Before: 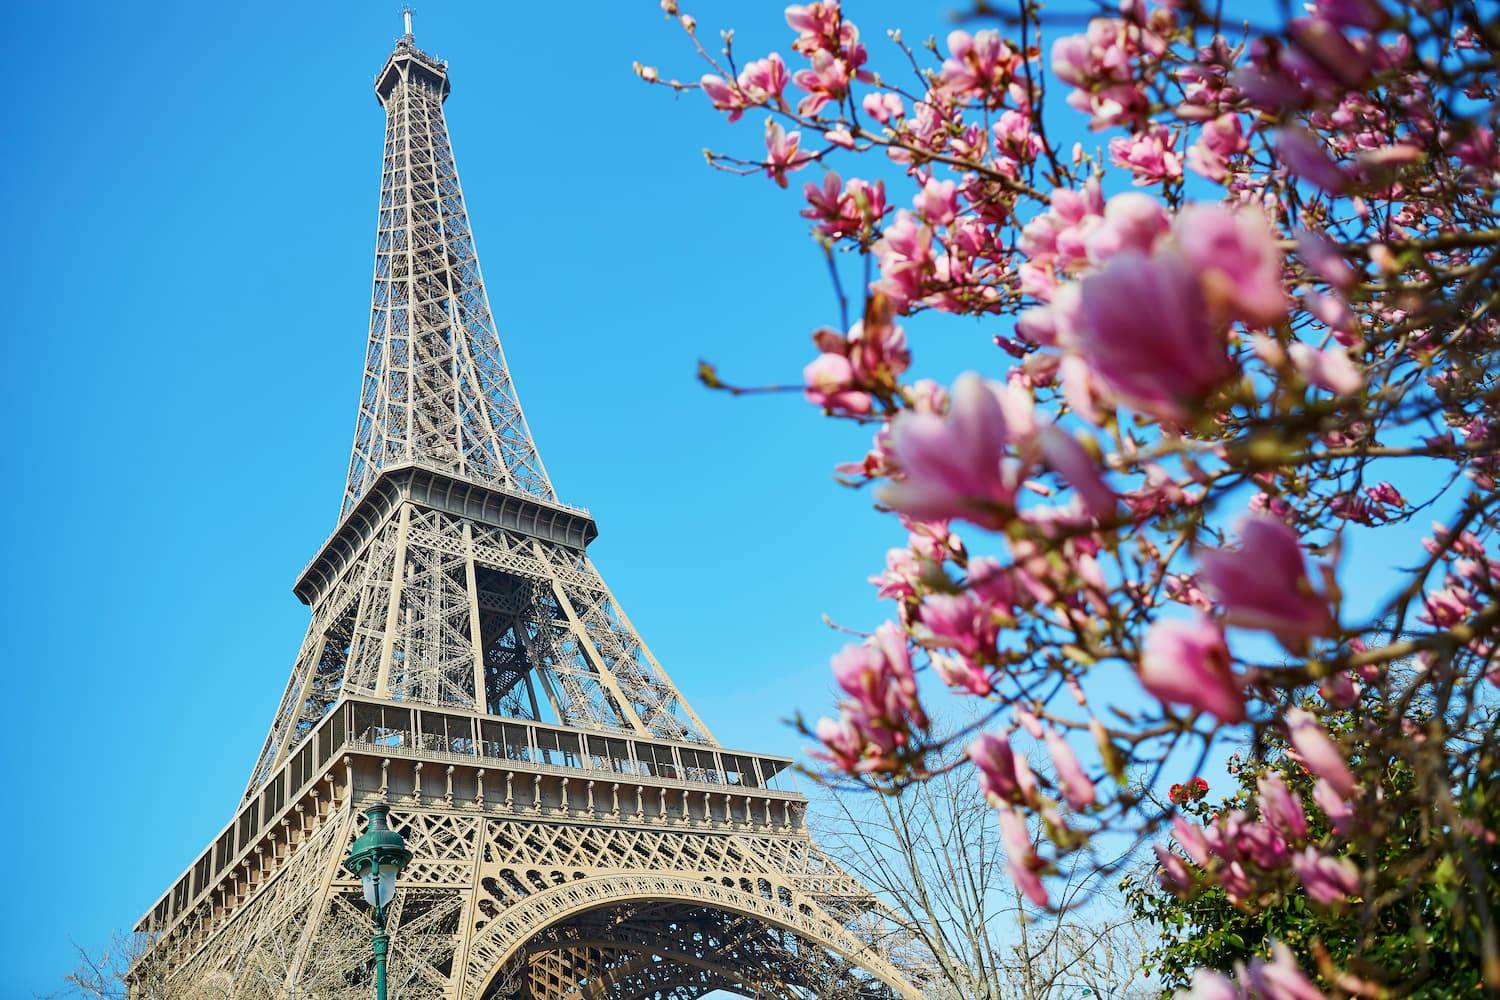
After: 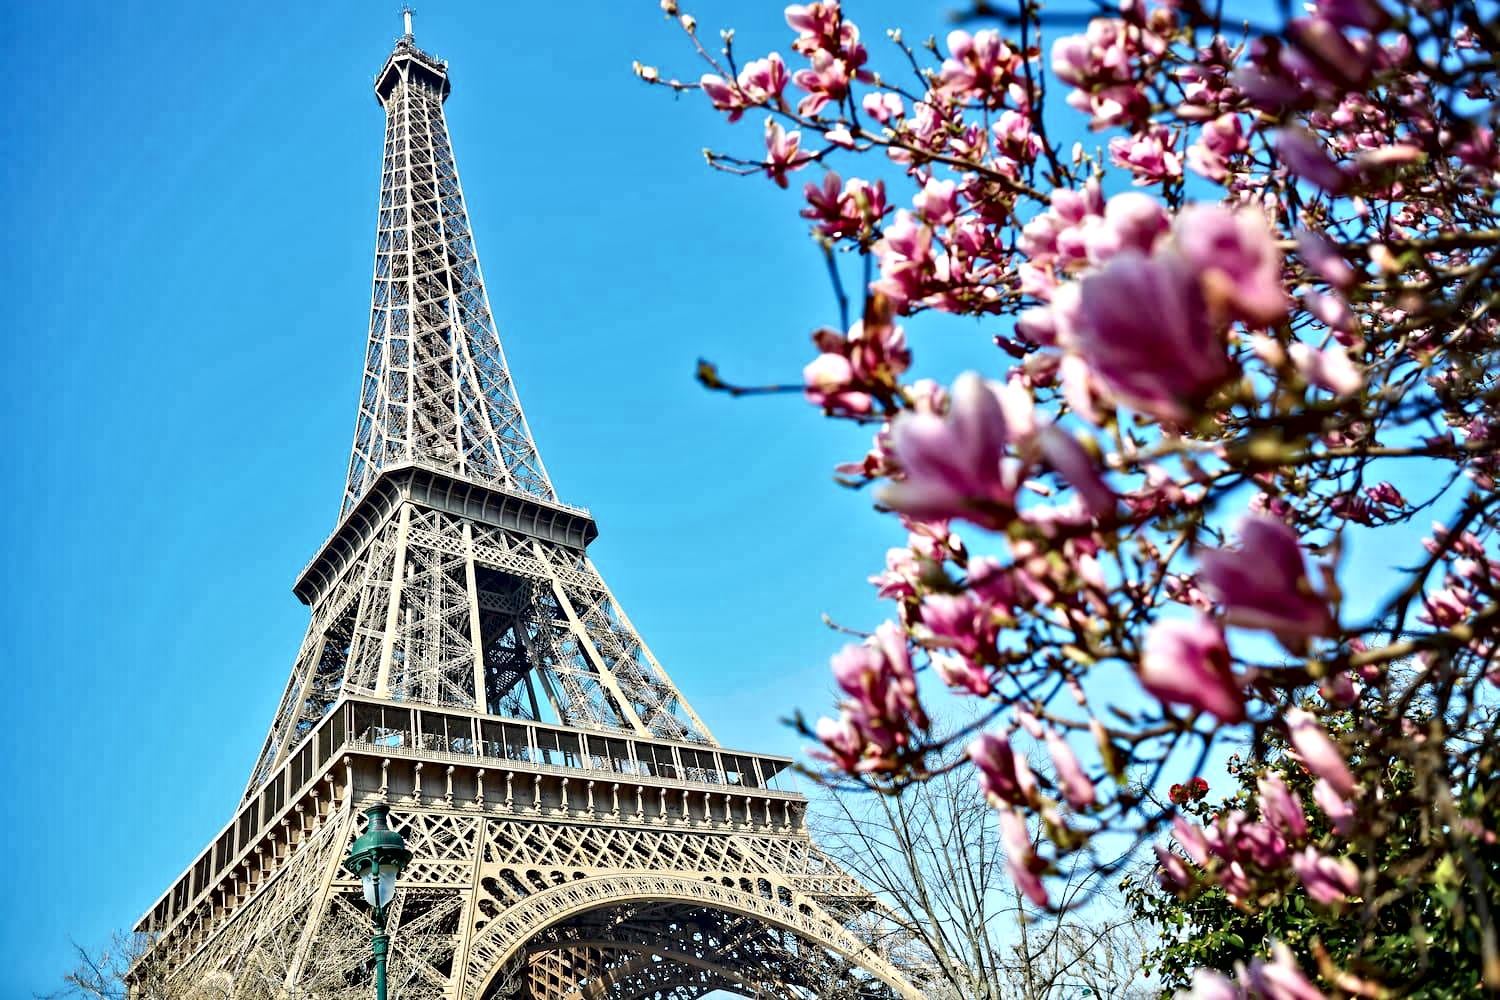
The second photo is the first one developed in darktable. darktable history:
local contrast: mode bilateral grid, contrast 20, coarseness 20, detail 150%, midtone range 0.2
contrast equalizer: y [[0.511, 0.558, 0.631, 0.632, 0.559, 0.512], [0.5 ×6], [0.5 ×6], [0 ×6], [0 ×6]] | blend: blend mode average, opacity 100%; mask: uniform (no mask)
